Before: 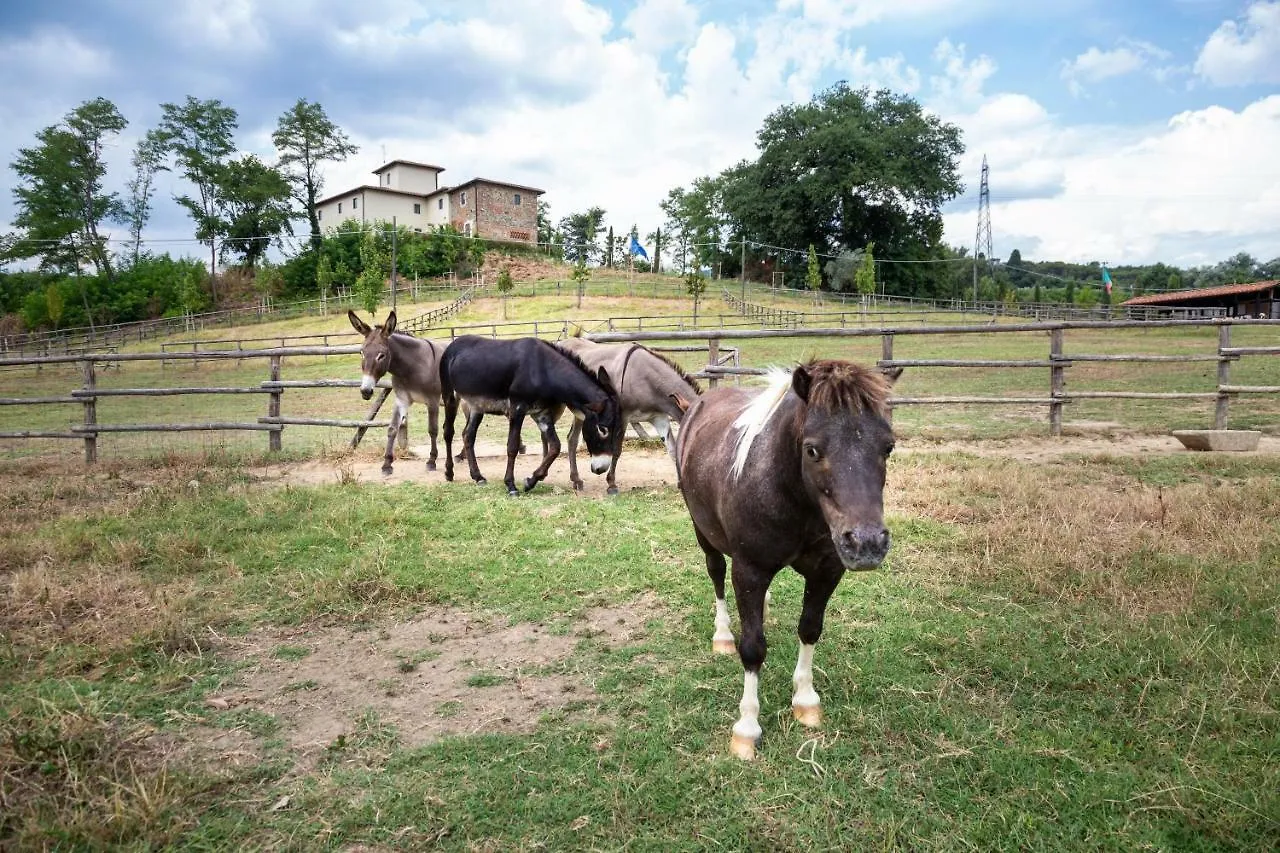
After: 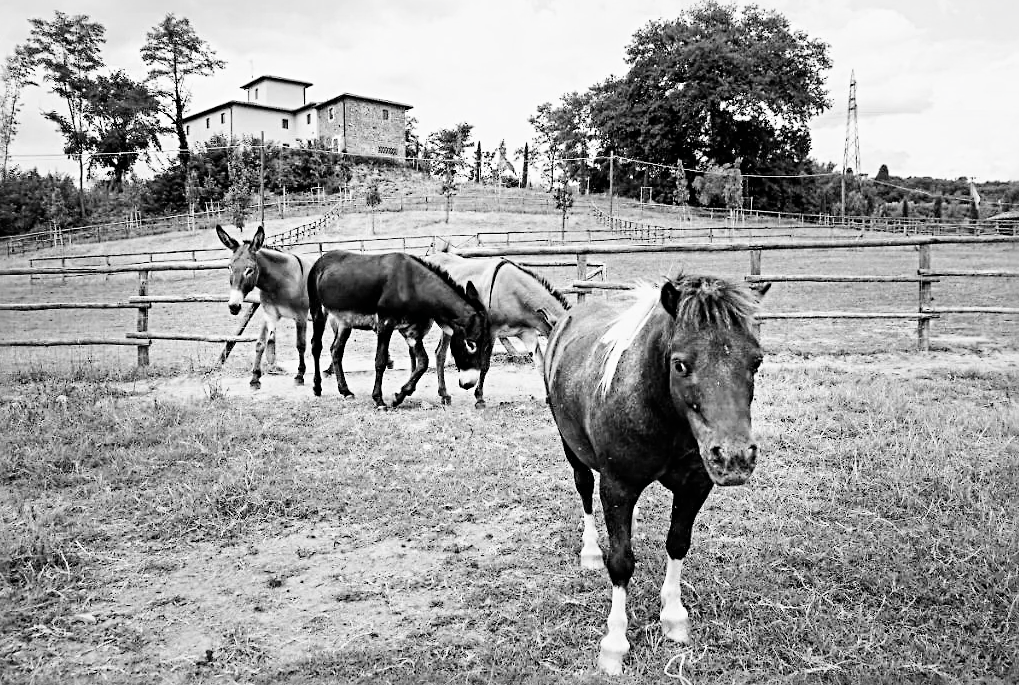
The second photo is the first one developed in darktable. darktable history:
exposure: exposure 0.767 EV, compensate exposure bias true, compensate highlight preservation false
filmic rgb: black relative exposure -7.98 EV, white relative exposure 4.05 EV, threshold 3 EV, hardness 4.2, enable highlight reconstruction true
sharpen: radius 3.958
tone equalizer: -8 EV -0.392 EV, -7 EV -0.377 EV, -6 EV -0.32 EV, -5 EV -0.206 EV, -3 EV 0.196 EV, -2 EV 0.345 EV, -1 EV 0.366 EV, +0 EV 0.403 EV, edges refinement/feathering 500, mask exposure compensation -1.57 EV, preserve details no
color correction: highlights b* -0.032, saturation 0.866
crop and rotate: left 10.333%, top 10.042%, right 9.983%, bottom 9.645%
color calibration: output gray [0.253, 0.26, 0.487, 0], illuminant same as pipeline (D50), adaptation XYZ, x 0.345, y 0.359, temperature 5023.91 K
